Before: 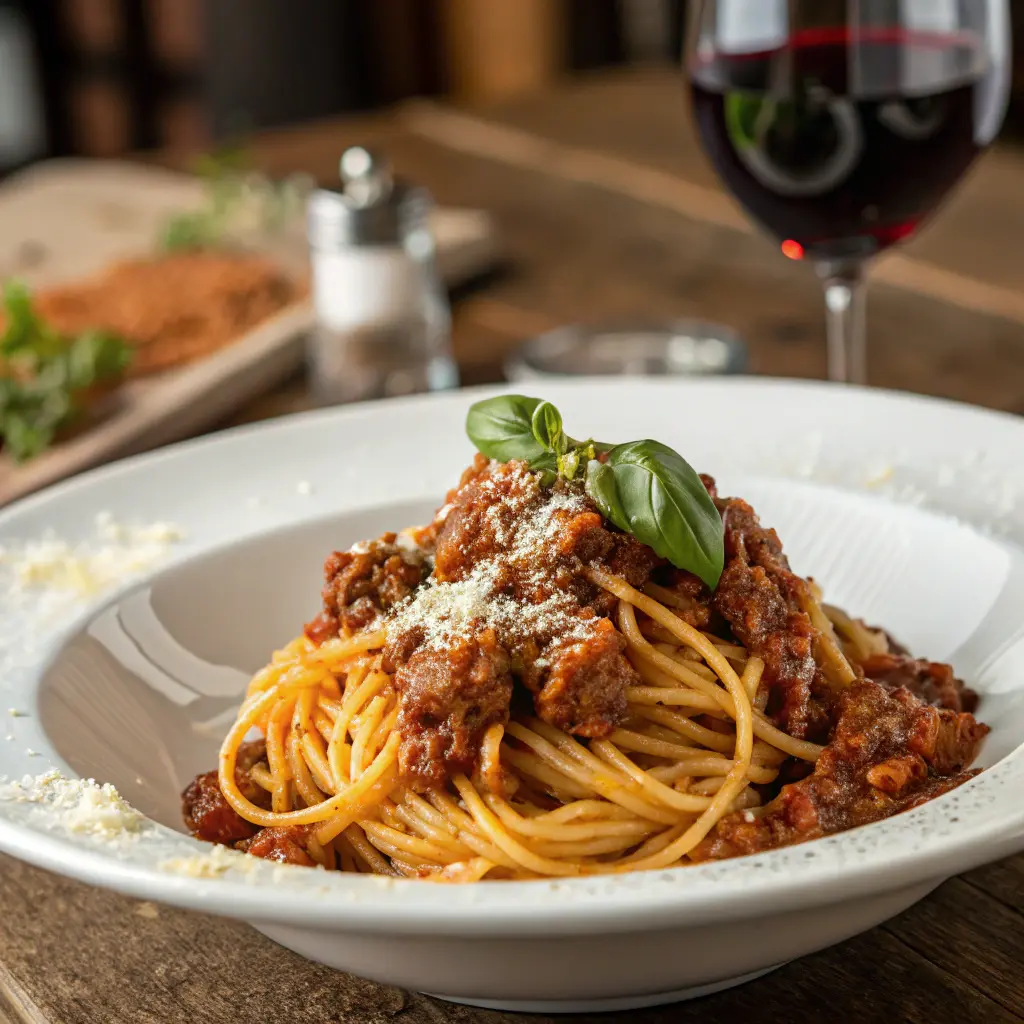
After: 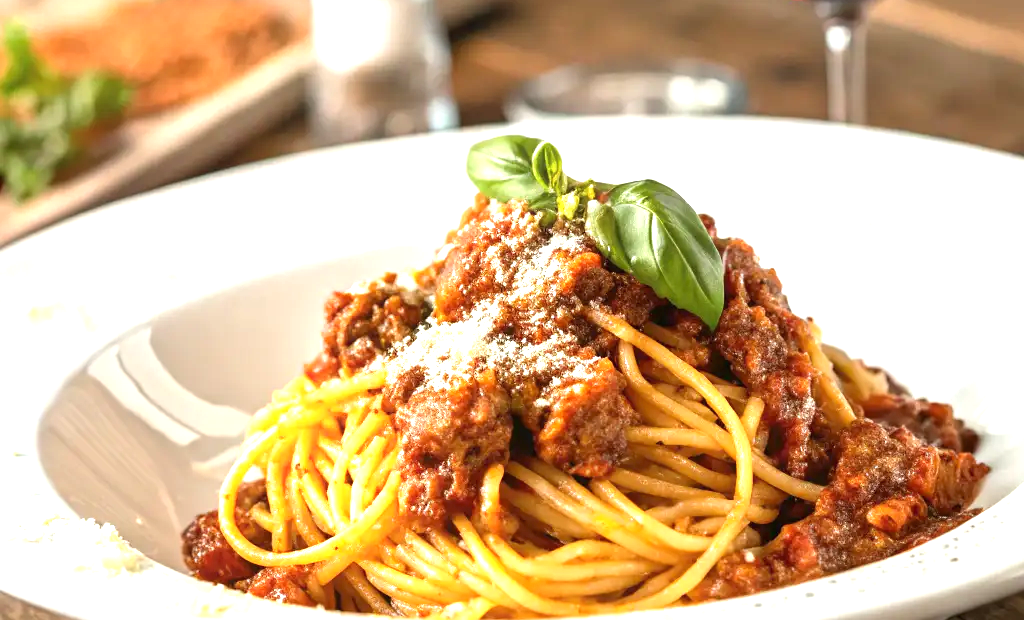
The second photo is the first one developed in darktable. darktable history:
exposure: black level correction 0, exposure 1.2 EV, compensate exposure bias true, compensate highlight preservation false
crop and rotate: top 25.448%, bottom 13.934%
